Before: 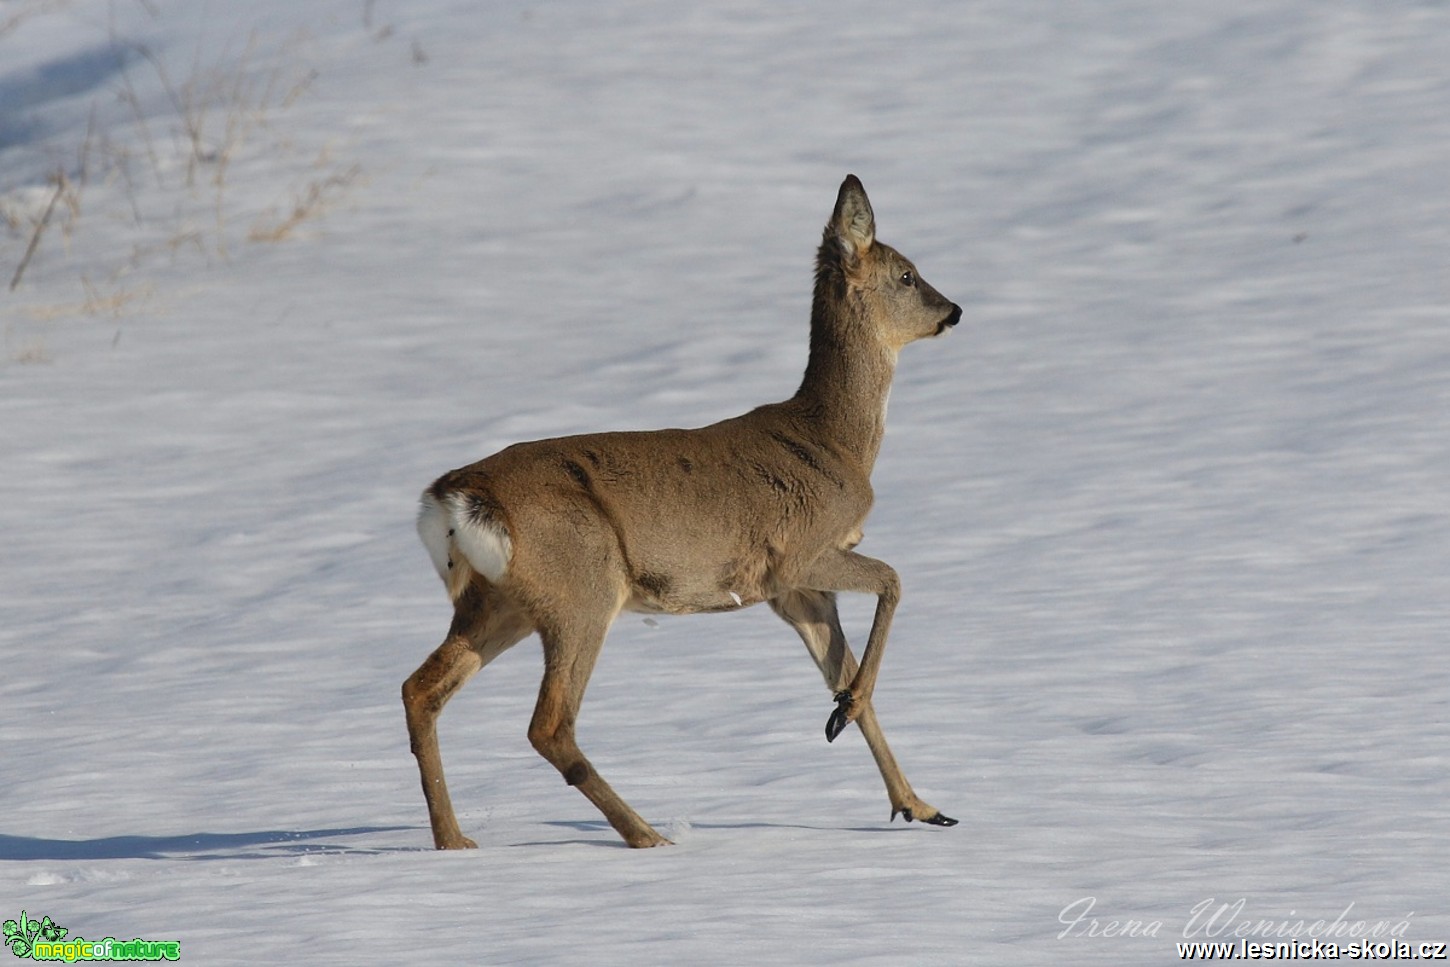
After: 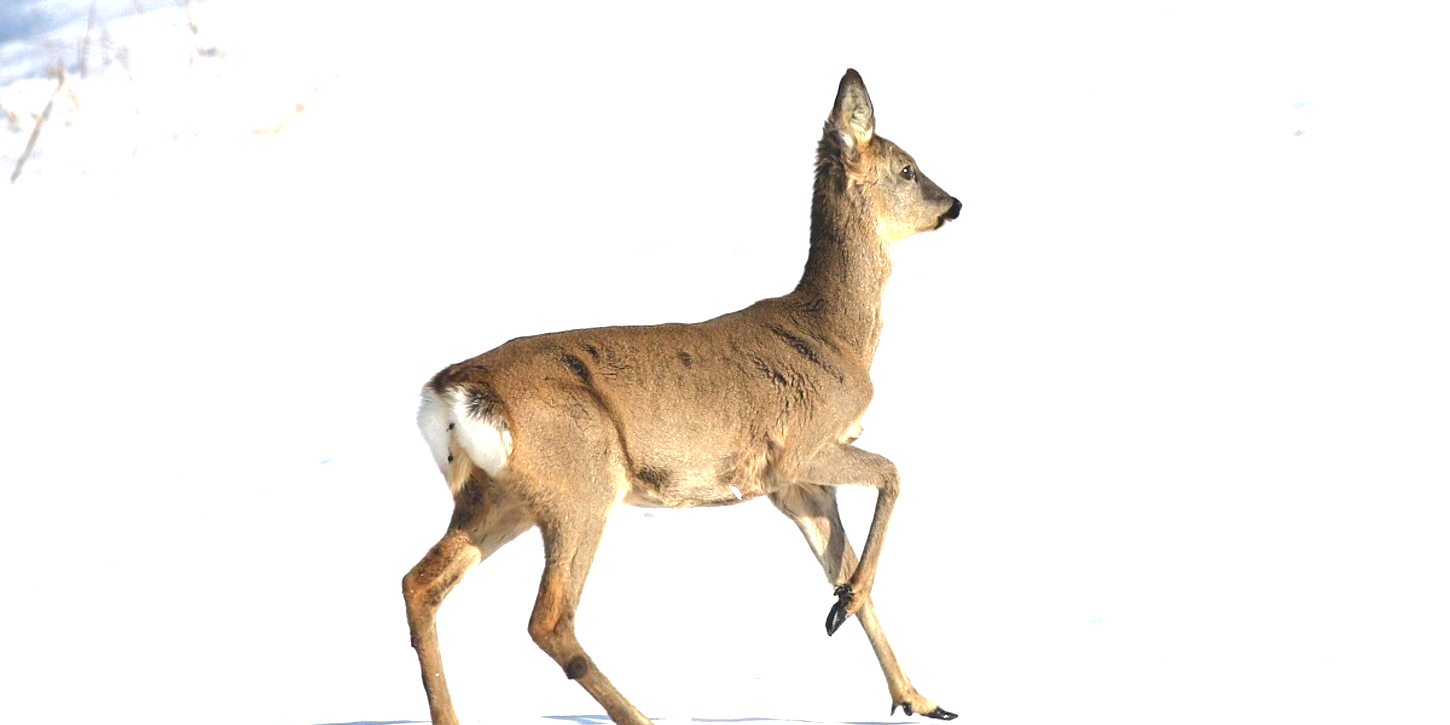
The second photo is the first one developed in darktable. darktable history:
tone curve: curves: ch0 [(0, 0) (0.003, 0.013) (0.011, 0.018) (0.025, 0.027) (0.044, 0.045) (0.069, 0.068) (0.1, 0.096) (0.136, 0.13) (0.177, 0.168) (0.224, 0.217) (0.277, 0.277) (0.335, 0.338) (0.399, 0.401) (0.468, 0.473) (0.543, 0.544) (0.623, 0.621) (0.709, 0.7) (0.801, 0.781) (0.898, 0.869) (1, 1)], color space Lab, independent channels
crop: top 11.048%, bottom 13.939%
exposure: black level correction 0, exposure 1.756 EV, compensate highlight preservation false
tone equalizer: edges refinement/feathering 500, mask exposure compensation -1.57 EV, preserve details no
